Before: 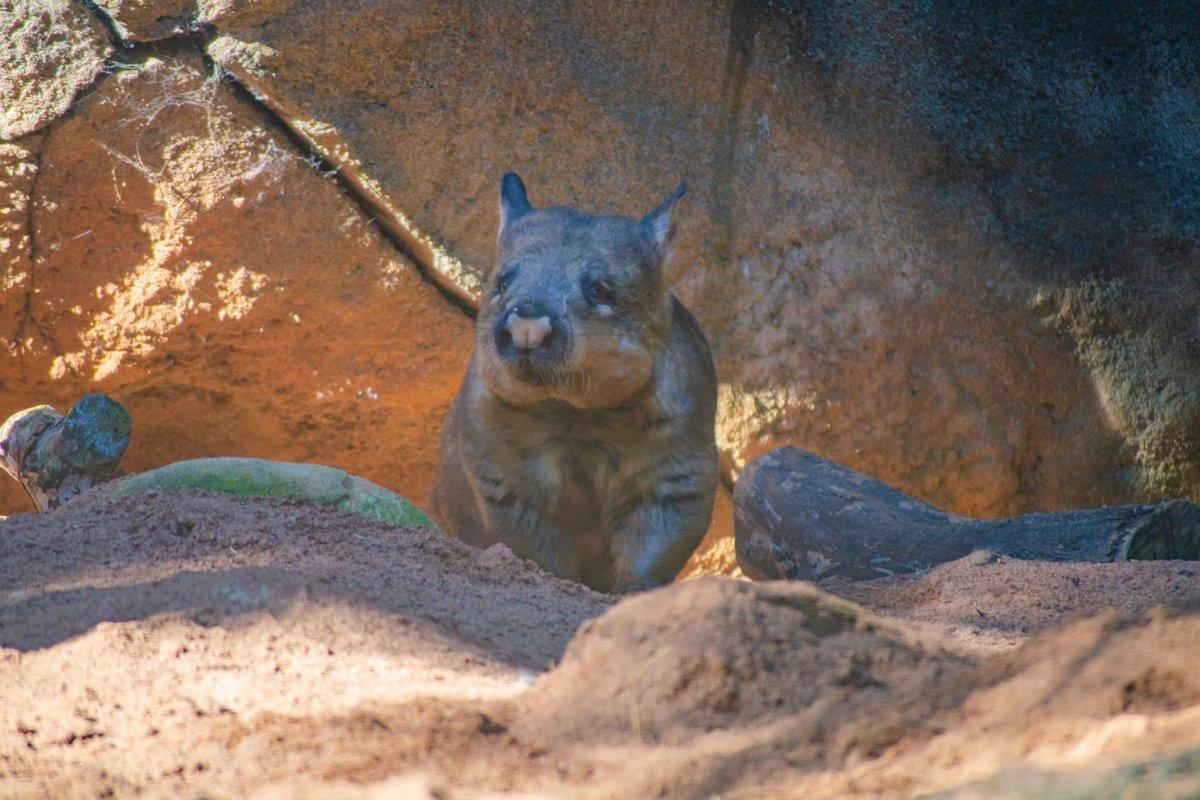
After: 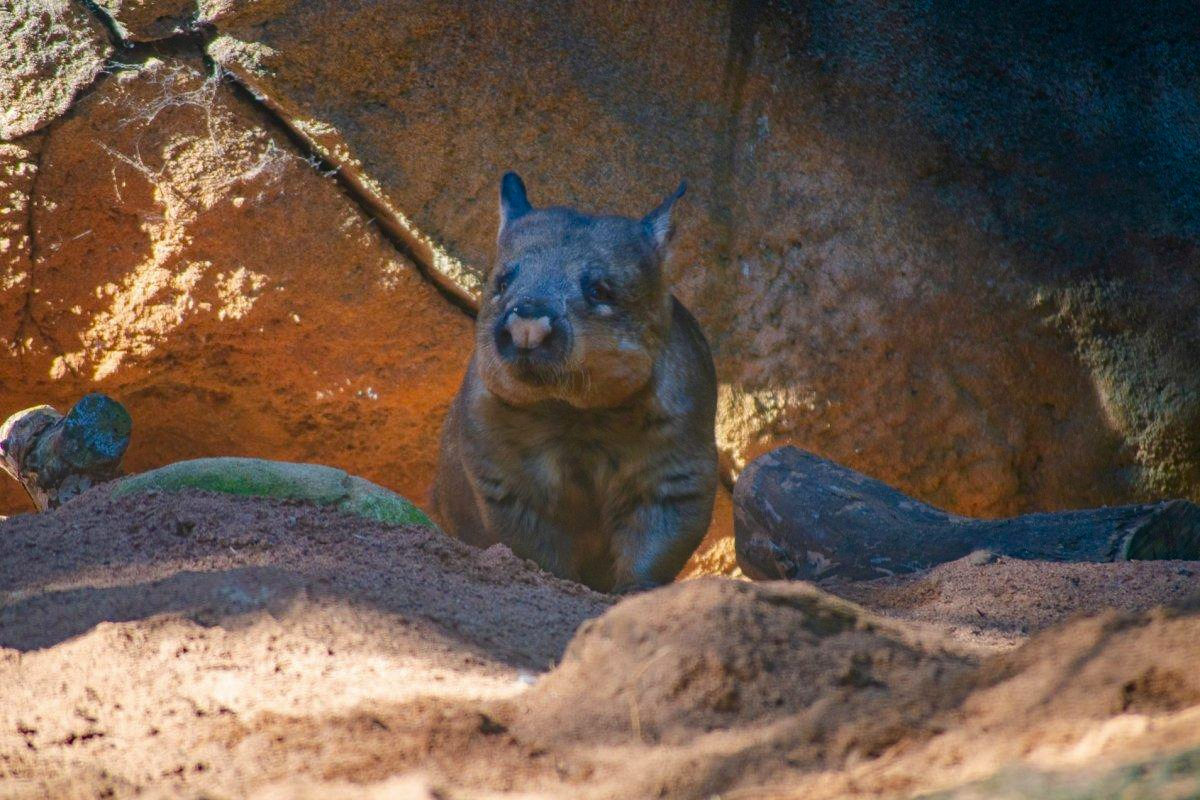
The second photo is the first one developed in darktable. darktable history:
contrast brightness saturation: contrast 0.065, brightness -0.135, saturation 0.109
